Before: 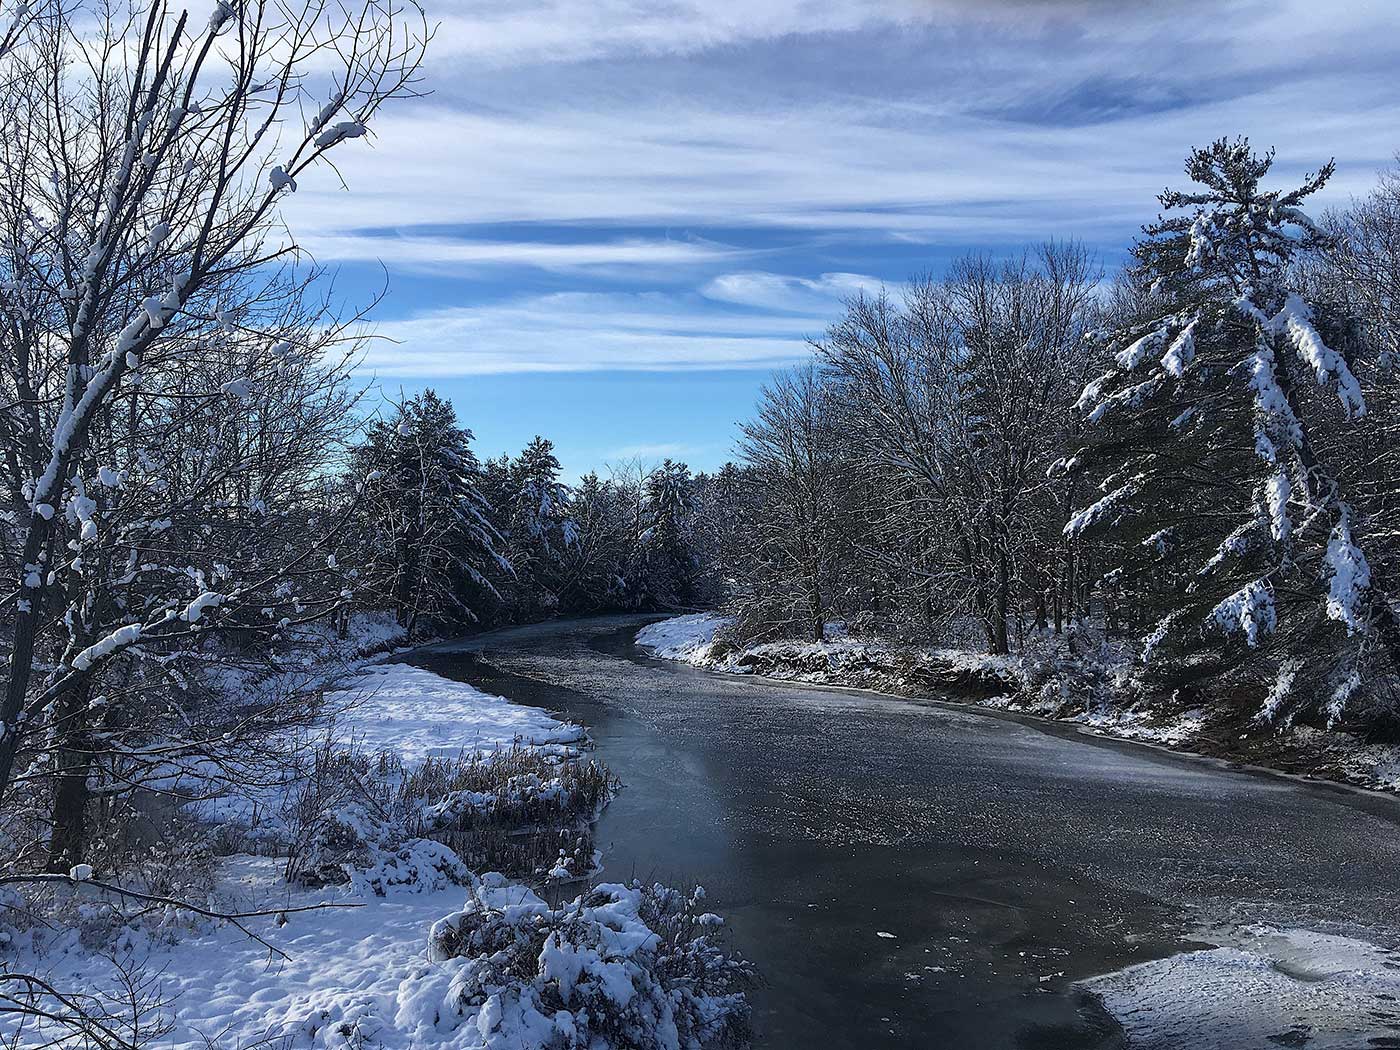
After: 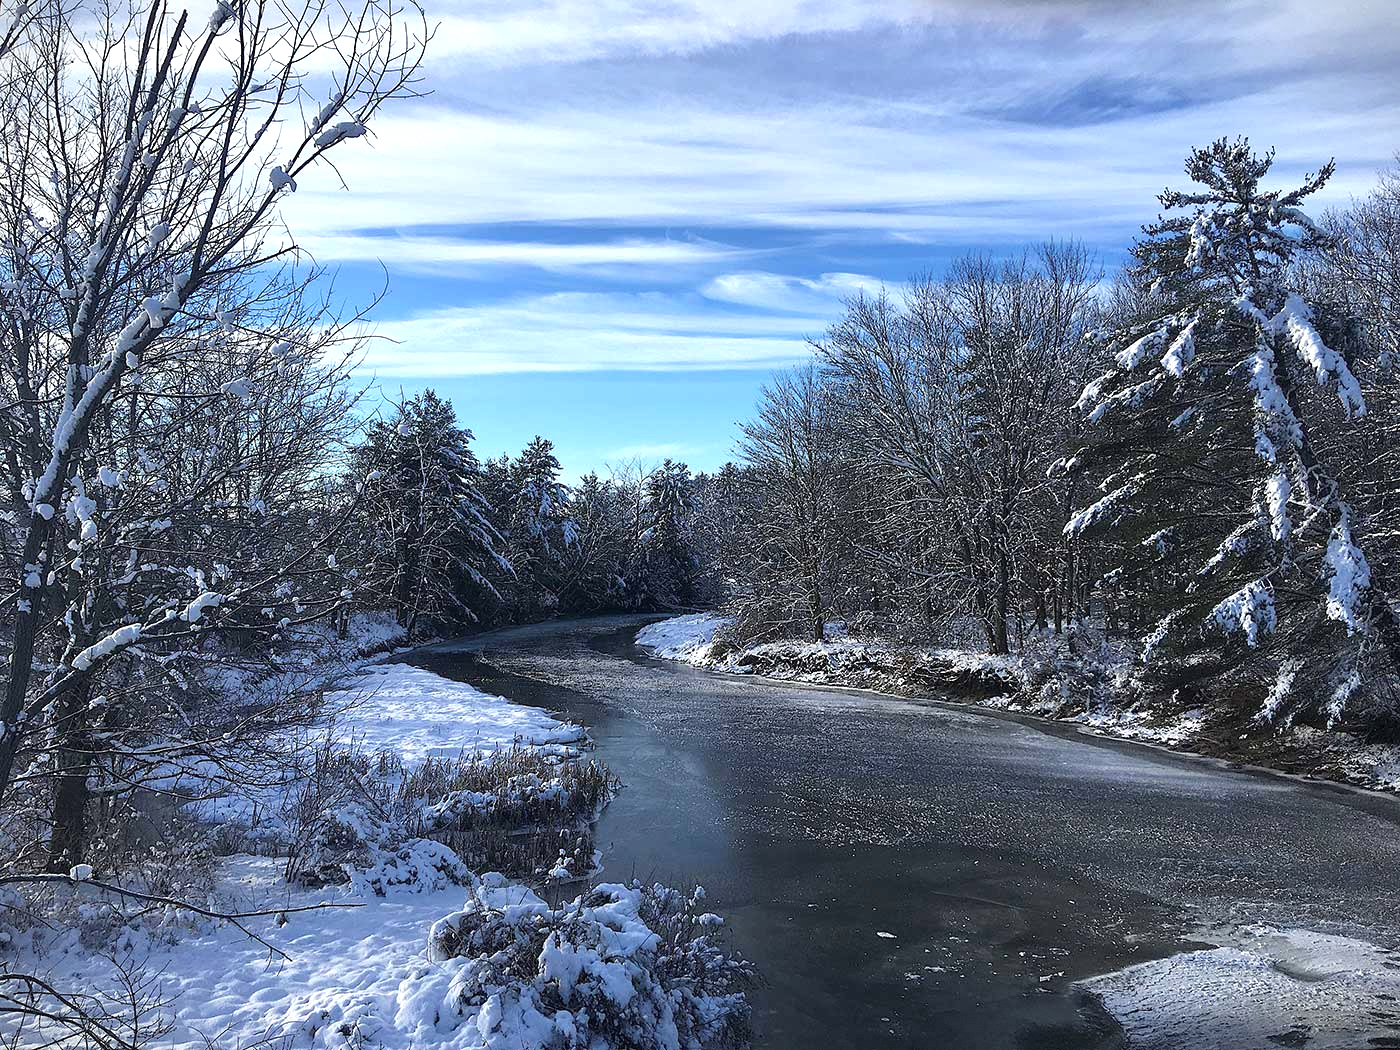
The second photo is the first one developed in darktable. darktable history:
vignetting: fall-off start 99.86%, fall-off radius 65.31%, brightness -0.473, automatic ratio true, dithering 8-bit output
exposure: black level correction 0, exposure 0.5 EV, compensate exposure bias true, compensate highlight preservation false
